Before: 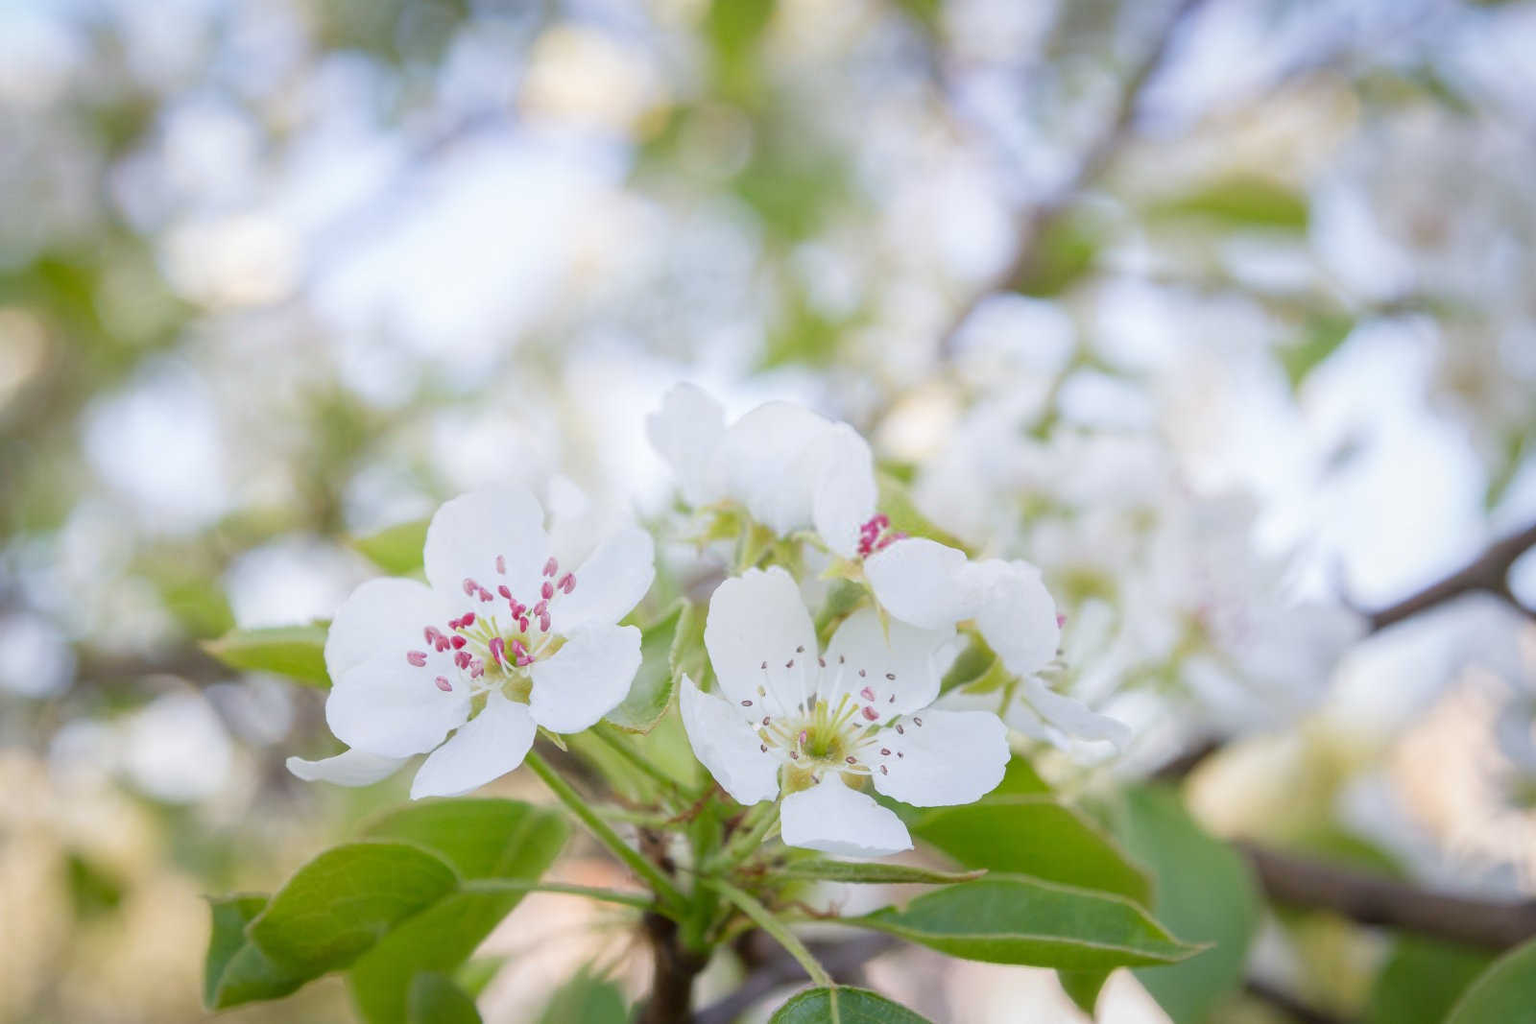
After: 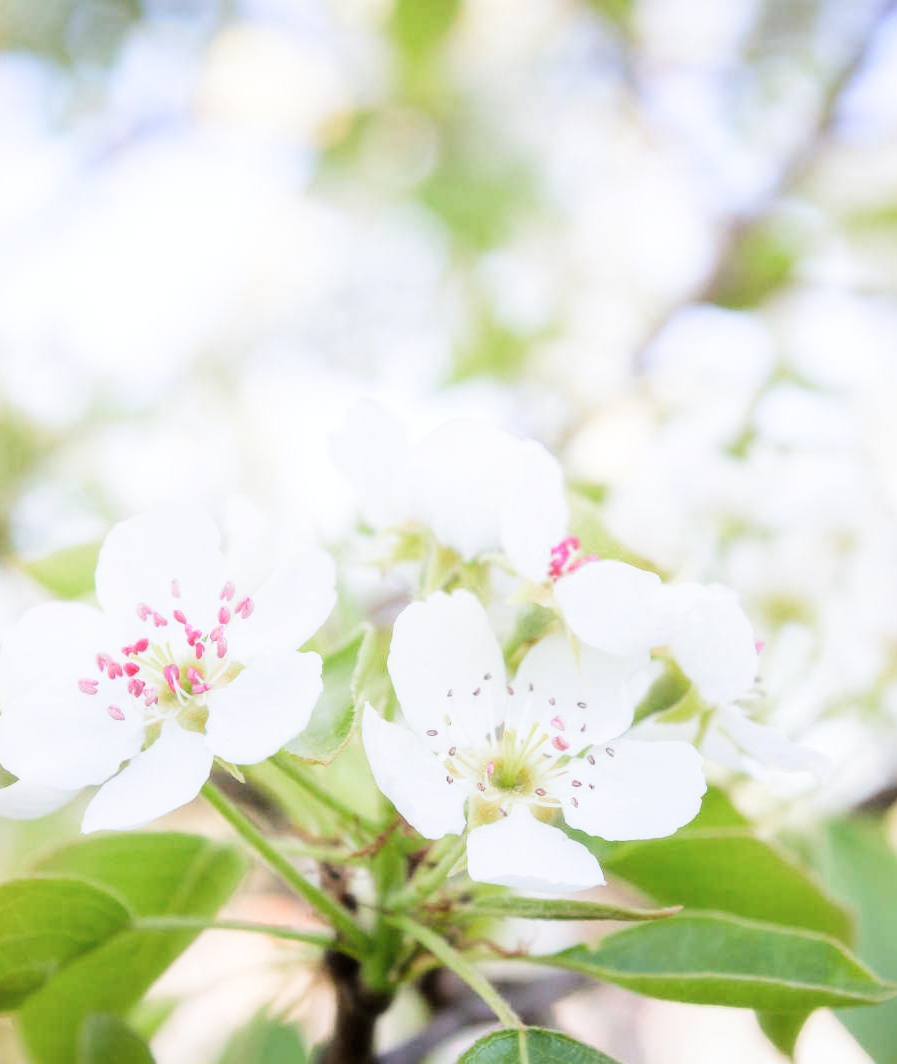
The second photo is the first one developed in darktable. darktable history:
filmic rgb: middle gray luminance 18.42%, black relative exposure -9 EV, white relative exposure 3.75 EV, threshold 6 EV, target black luminance 0%, hardness 4.85, latitude 67.35%, contrast 0.955, highlights saturation mix 20%, shadows ↔ highlights balance 21.36%, add noise in highlights 0, preserve chrominance luminance Y, color science v3 (2019), use custom middle-gray values true, iterations of high-quality reconstruction 0, contrast in highlights soft, enable highlight reconstruction true
tone equalizer: -8 EV -0.75 EV, -7 EV -0.7 EV, -6 EV -0.6 EV, -5 EV -0.4 EV, -3 EV 0.4 EV, -2 EV 0.6 EV, -1 EV 0.7 EV, +0 EV 0.75 EV, edges refinement/feathering 500, mask exposure compensation -1.57 EV, preserve details no
soften: size 10%, saturation 50%, brightness 0.2 EV, mix 10%
crop: left 21.674%, right 22.086%
exposure: exposure 0.661 EV, compensate highlight preservation false
